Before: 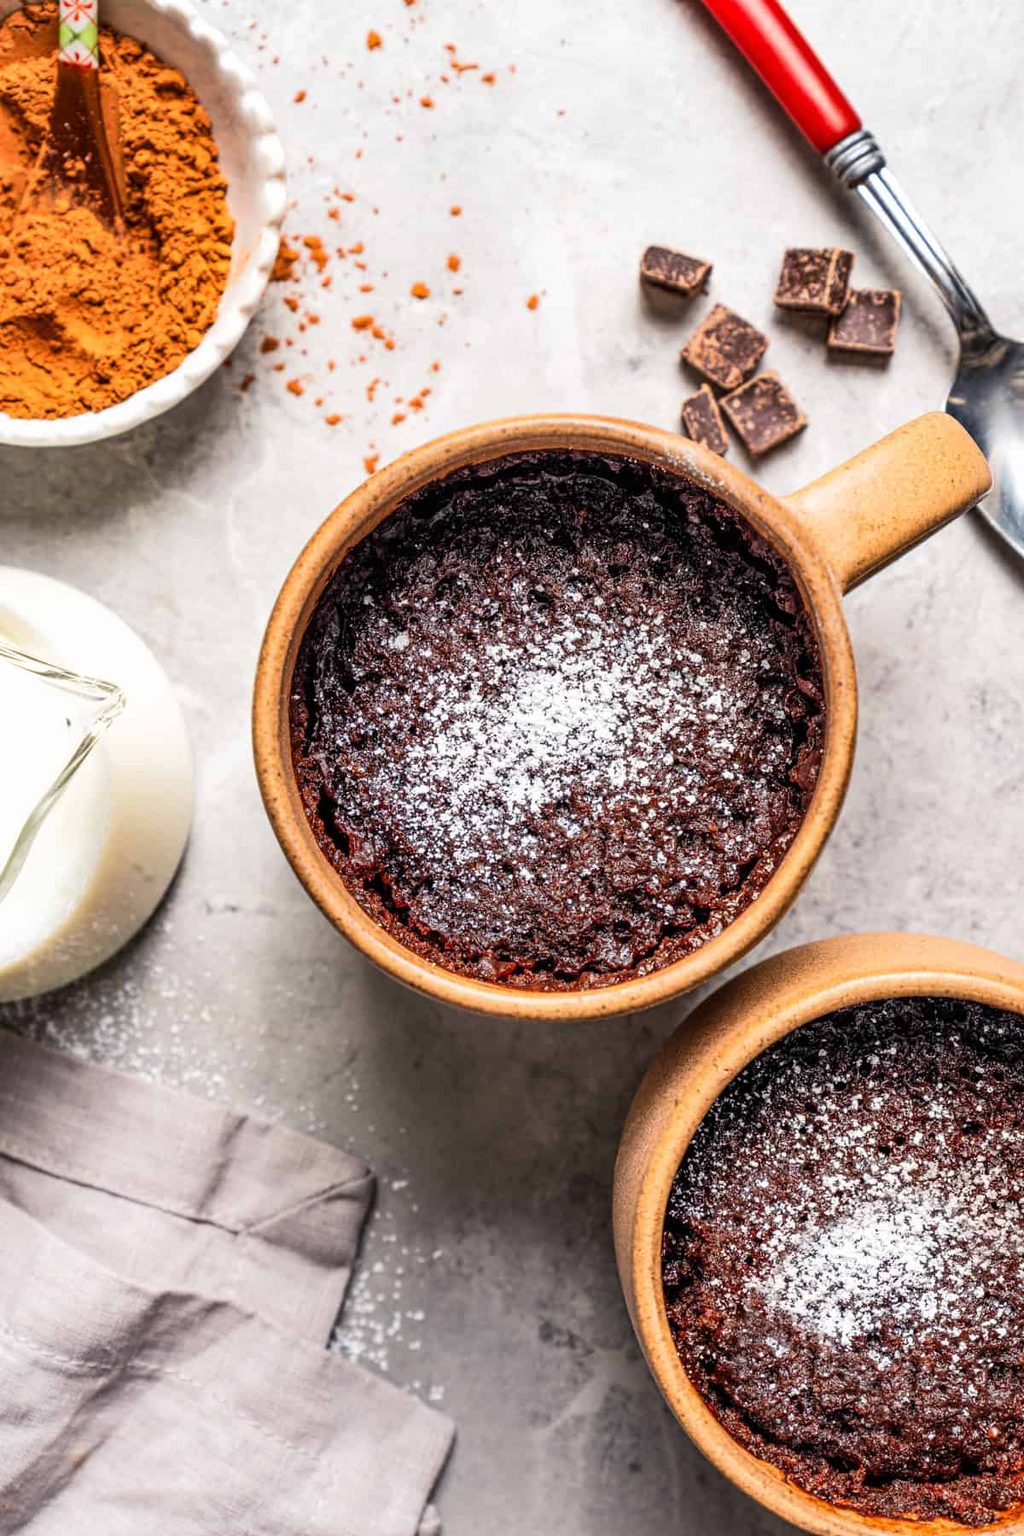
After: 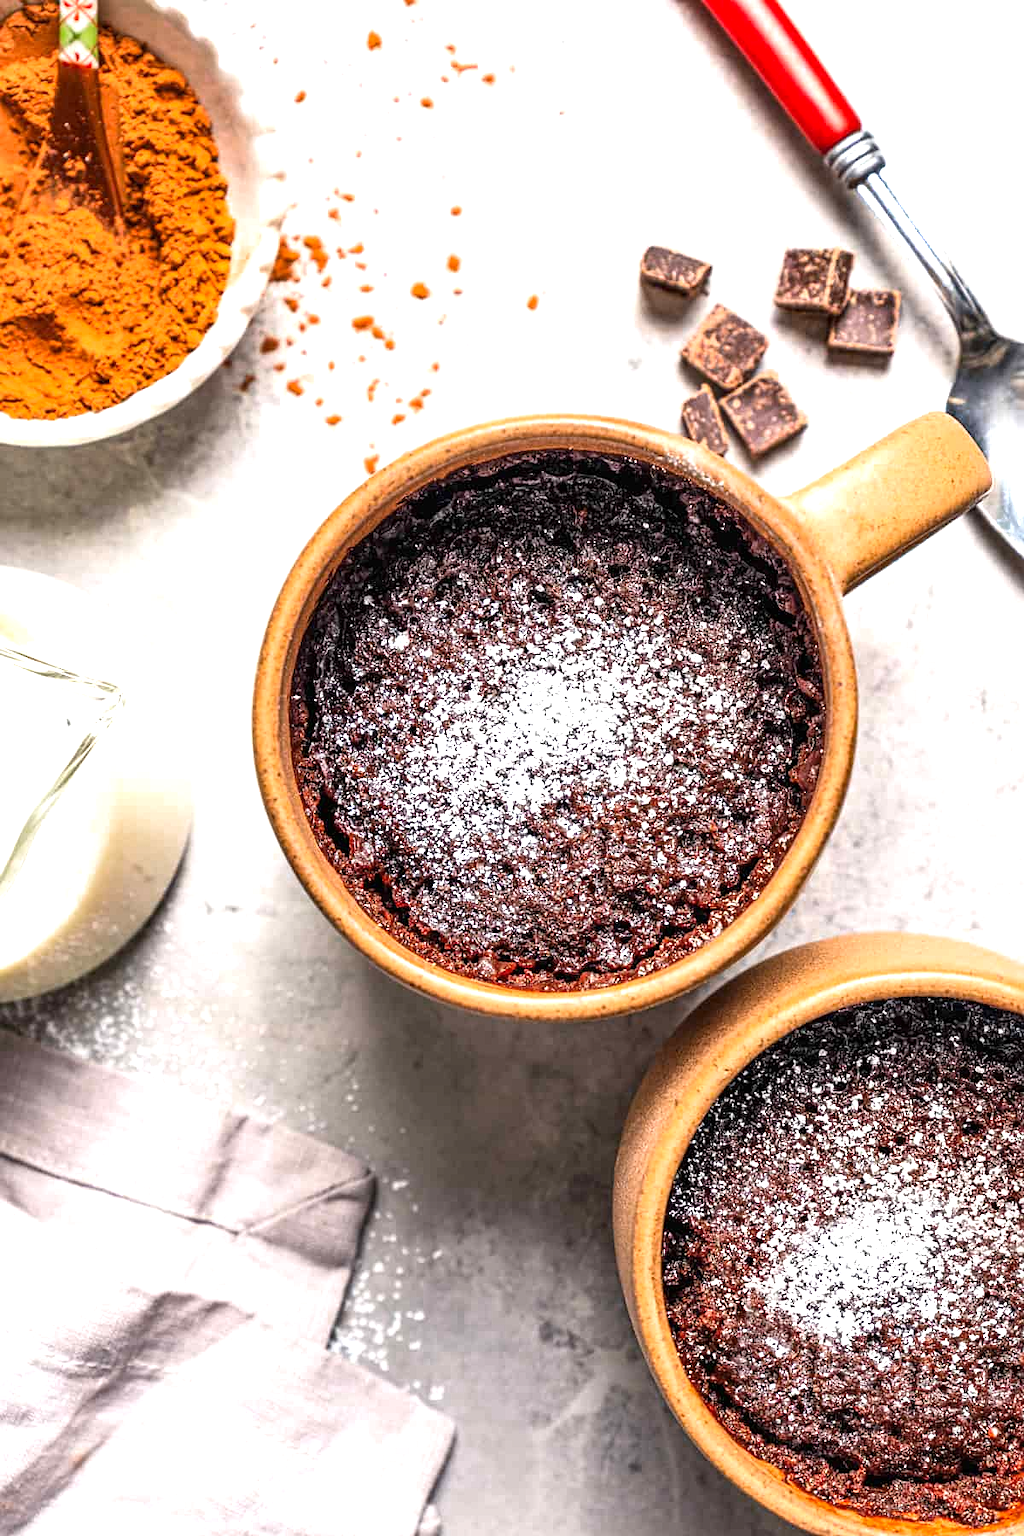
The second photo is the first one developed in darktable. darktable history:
exposure: black level correction 0, exposure 0.7 EV, compensate exposure bias true, compensate highlight preservation false
sharpen: radius 1.272, amount 0.305, threshold 0
color zones: curves: ch0 [(0.203, 0.433) (0.607, 0.517) (0.697, 0.696) (0.705, 0.897)]
